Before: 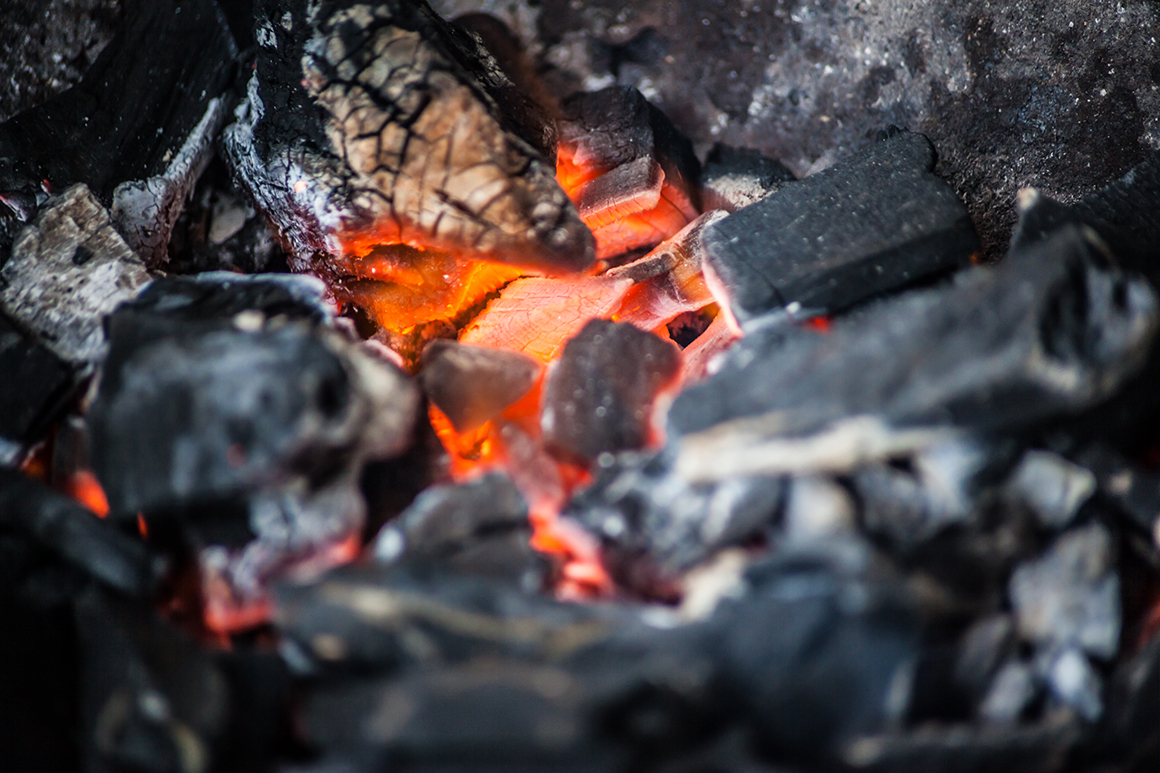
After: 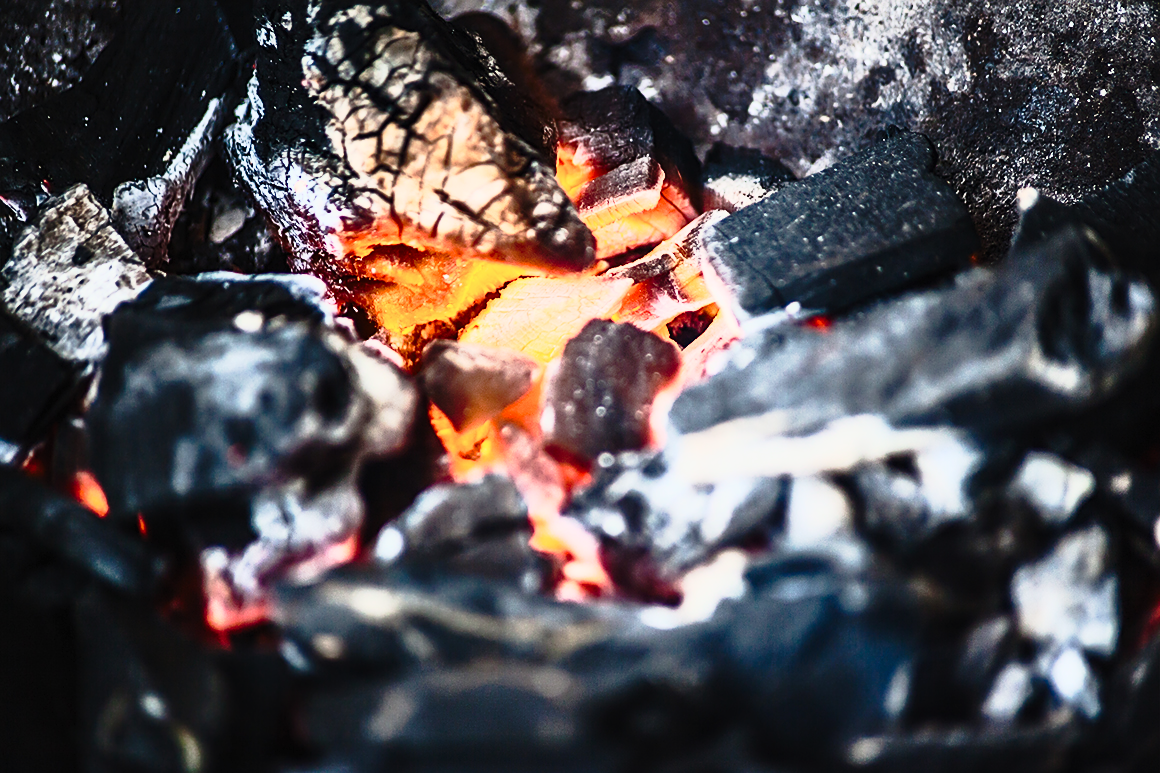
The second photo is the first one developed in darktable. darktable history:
shadows and highlights: shadows 29.75, highlights -30.34, low approximation 0.01, soften with gaussian
contrast brightness saturation: contrast 0.635, brightness 0.329, saturation 0.148
sharpen: on, module defaults
tone curve: curves: ch0 [(0, 0.009) (0.105, 0.08) (0.195, 0.18) (0.283, 0.316) (0.384, 0.434) (0.485, 0.531) (0.638, 0.69) (0.81, 0.872) (1, 0.977)]; ch1 [(0, 0) (0.161, 0.092) (0.35, 0.33) (0.379, 0.401) (0.456, 0.469) (0.502, 0.5) (0.525, 0.514) (0.586, 0.604) (0.642, 0.645) (0.858, 0.817) (1, 0.942)]; ch2 [(0, 0) (0.371, 0.362) (0.437, 0.437) (0.48, 0.49) (0.53, 0.515) (0.56, 0.571) (0.622, 0.606) (0.881, 0.795) (1, 0.929)], preserve colors none
